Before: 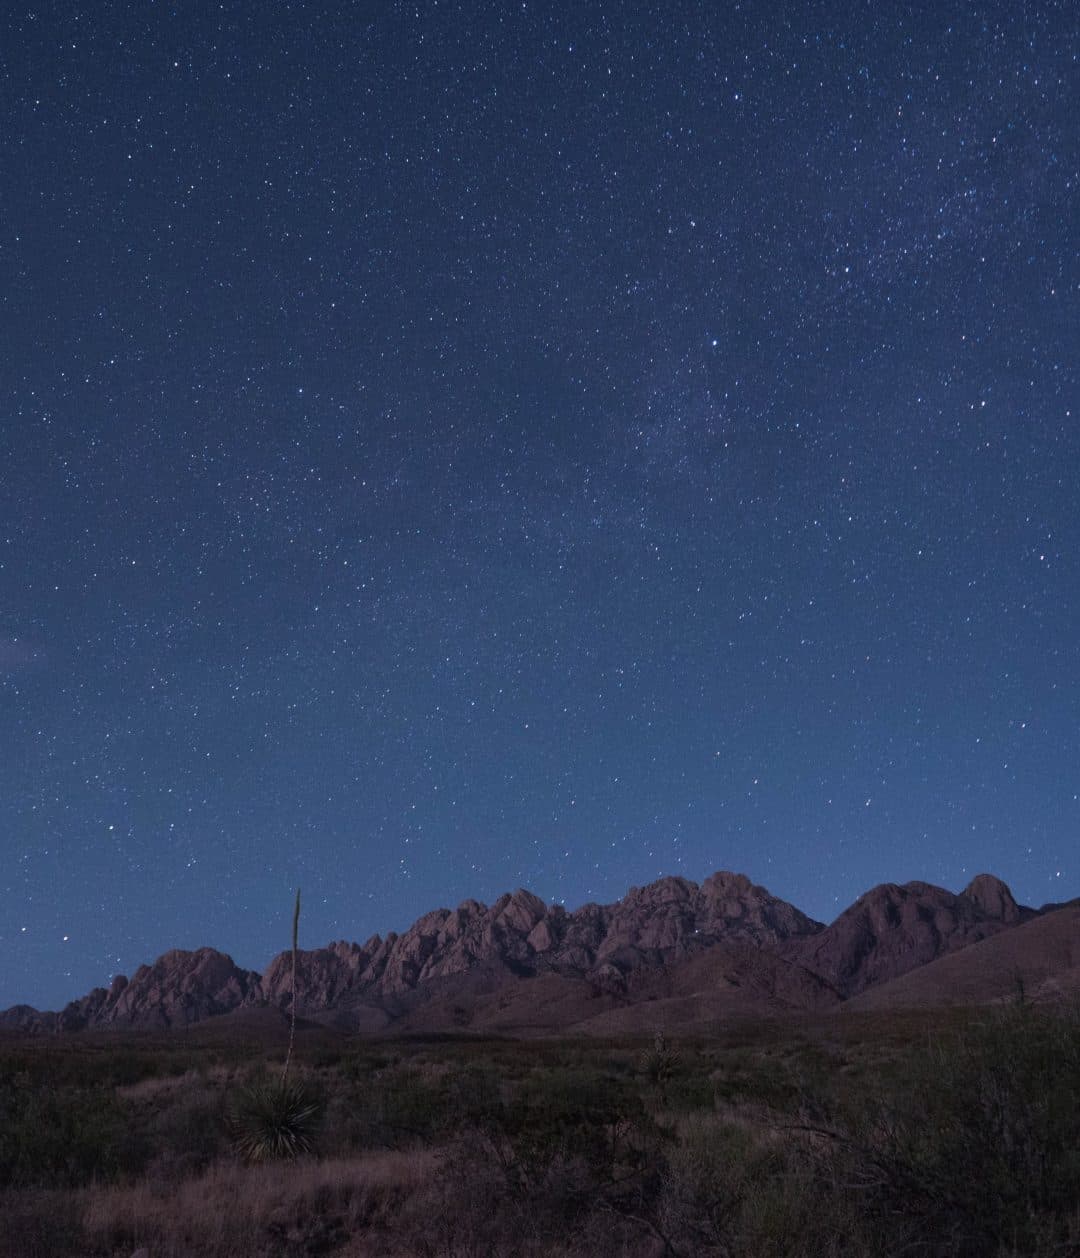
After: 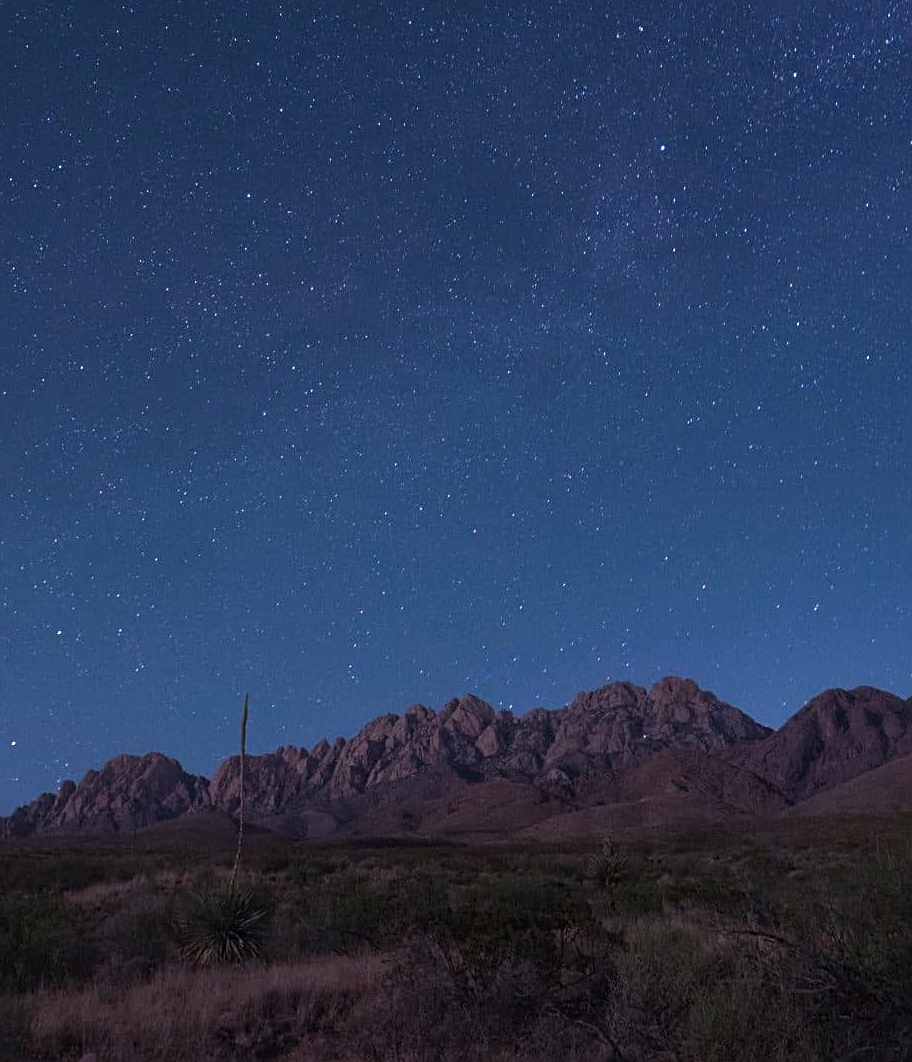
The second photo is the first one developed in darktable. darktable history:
sharpen: on, module defaults
crop and rotate: left 4.842%, top 15.51%, right 10.668%
contrast brightness saturation: contrast 0.04, saturation 0.16
